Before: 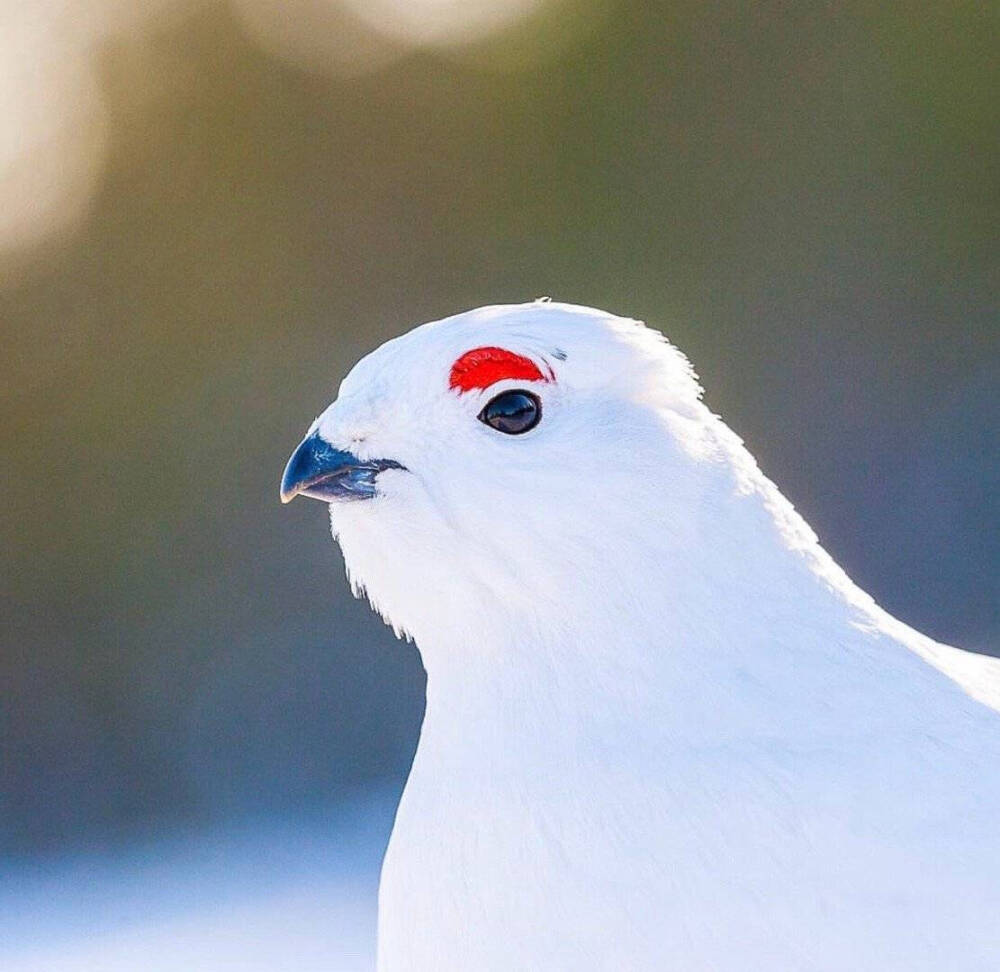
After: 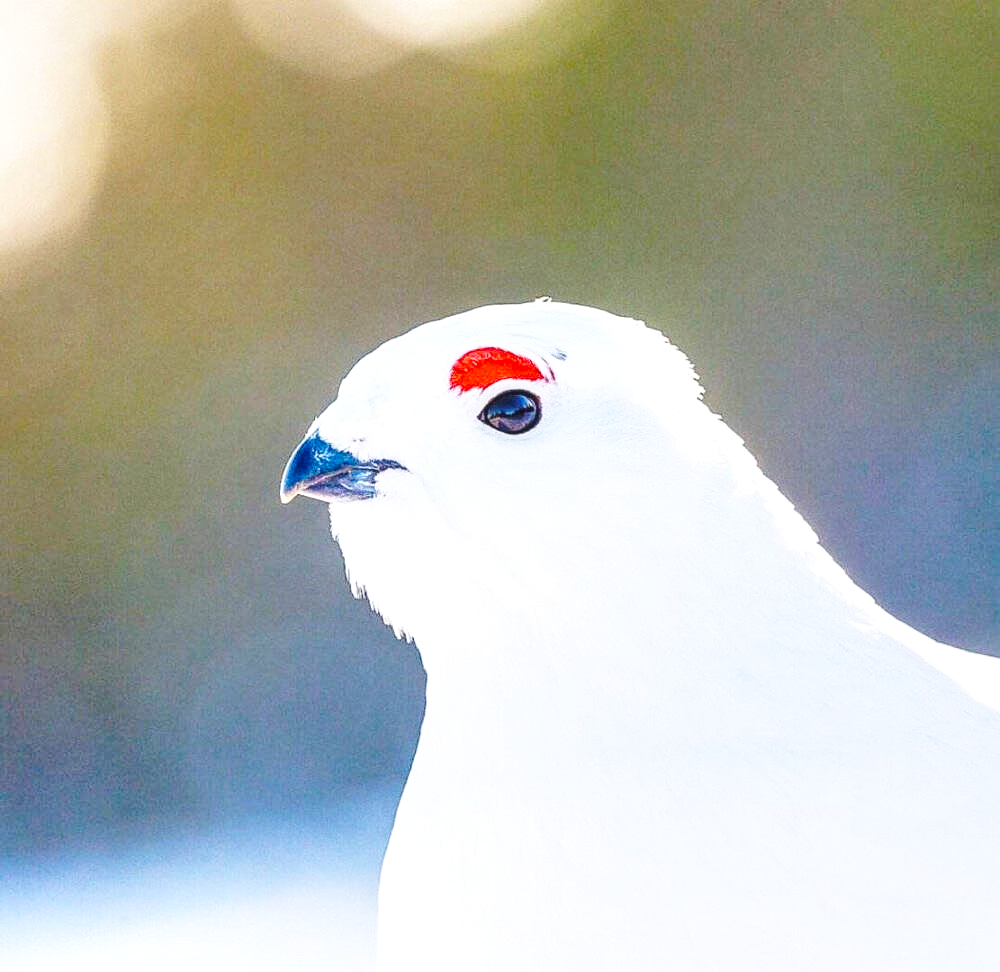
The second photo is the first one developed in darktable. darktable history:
local contrast: on, module defaults
base curve: curves: ch0 [(0, 0) (0.032, 0.037) (0.105, 0.228) (0.435, 0.76) (0.856, 0.983) (1, 1)], preserve colors none
